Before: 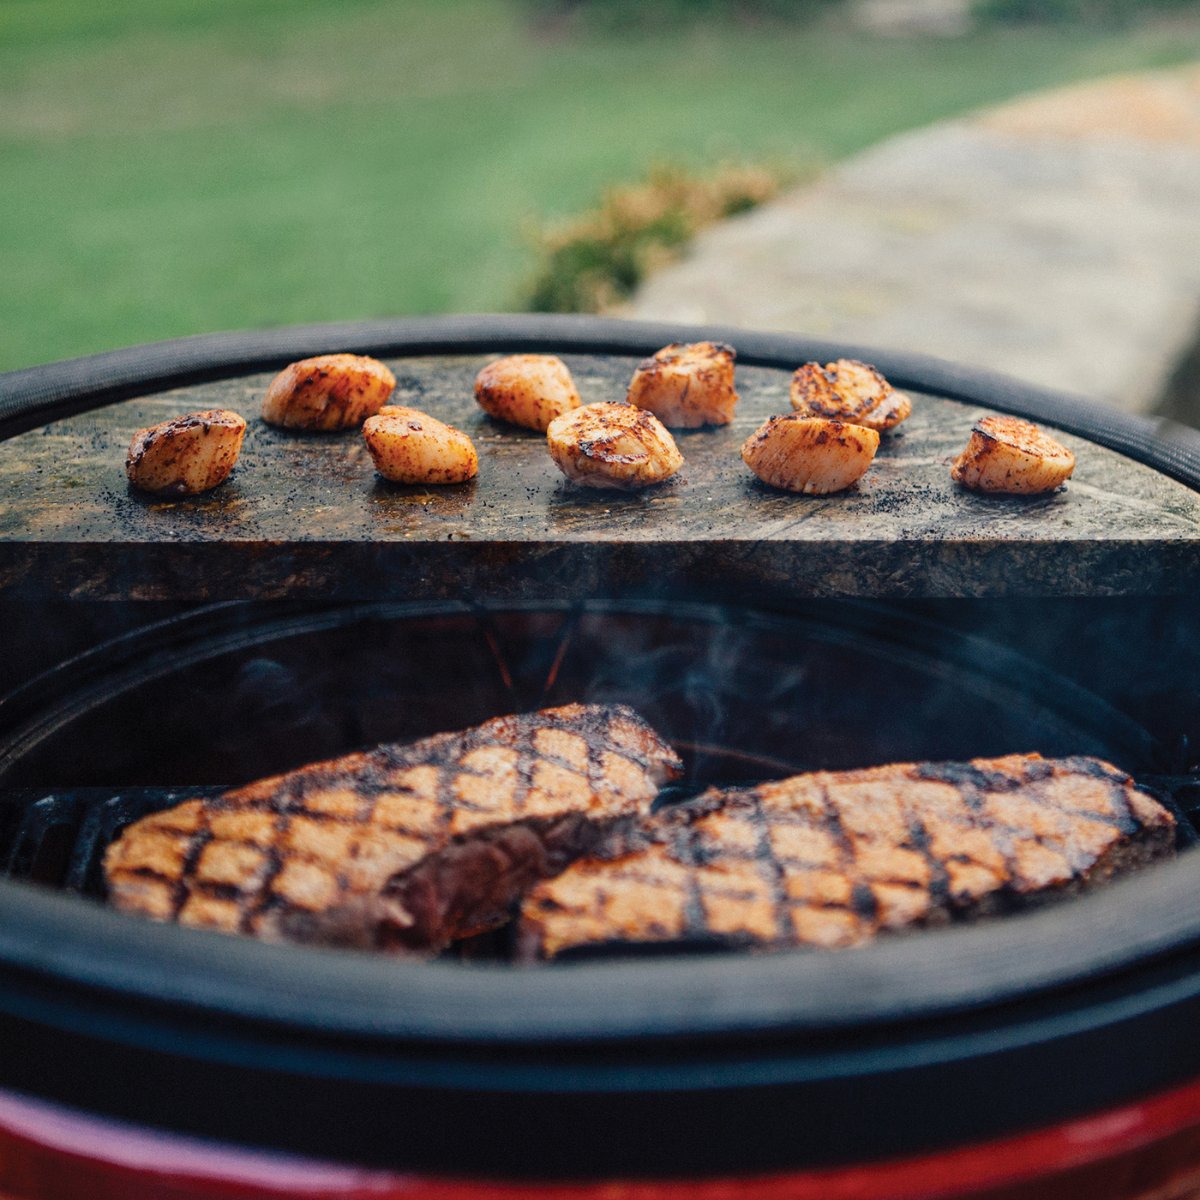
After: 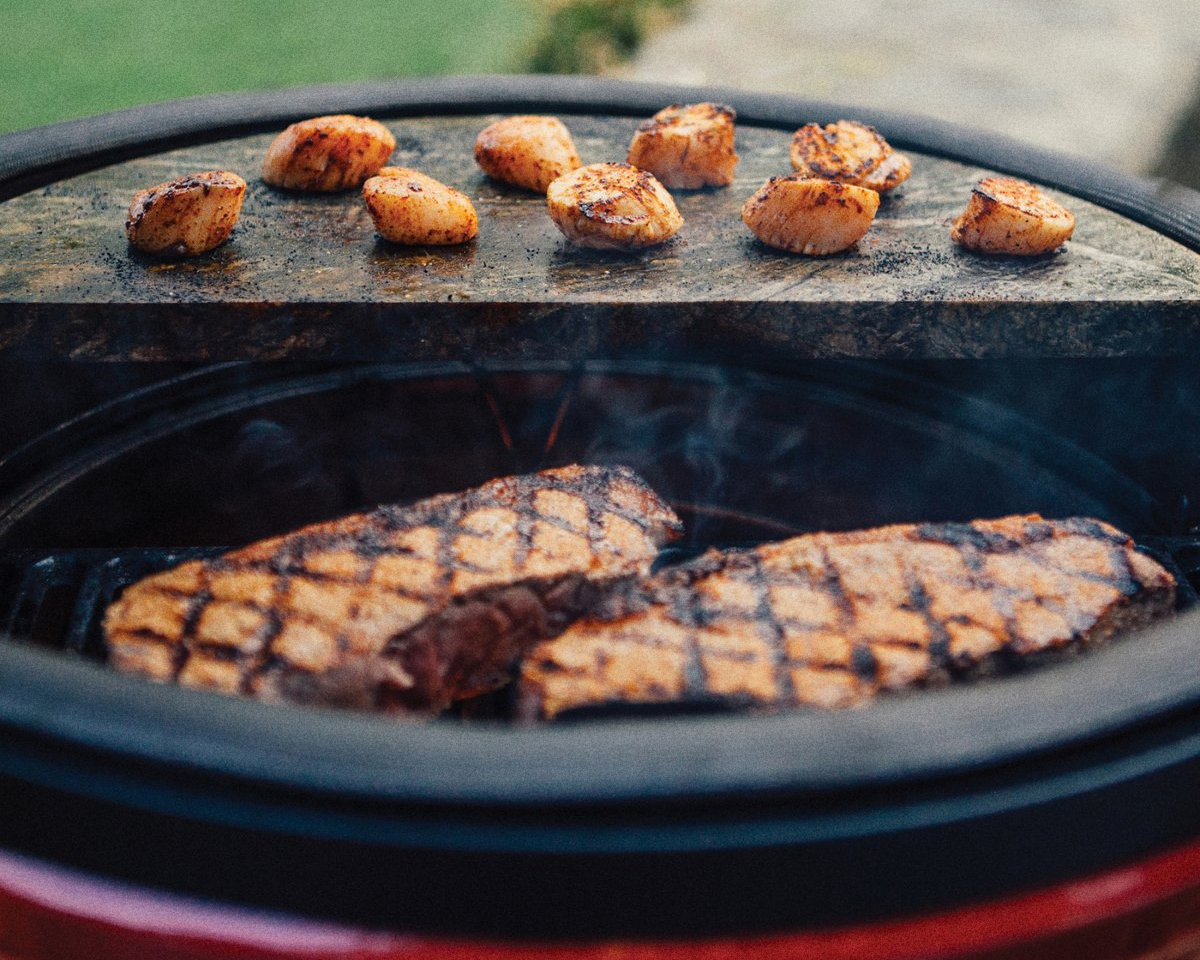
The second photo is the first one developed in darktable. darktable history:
crop and rotate: top 19.998%
grain: coarseness 22.88 ISO
